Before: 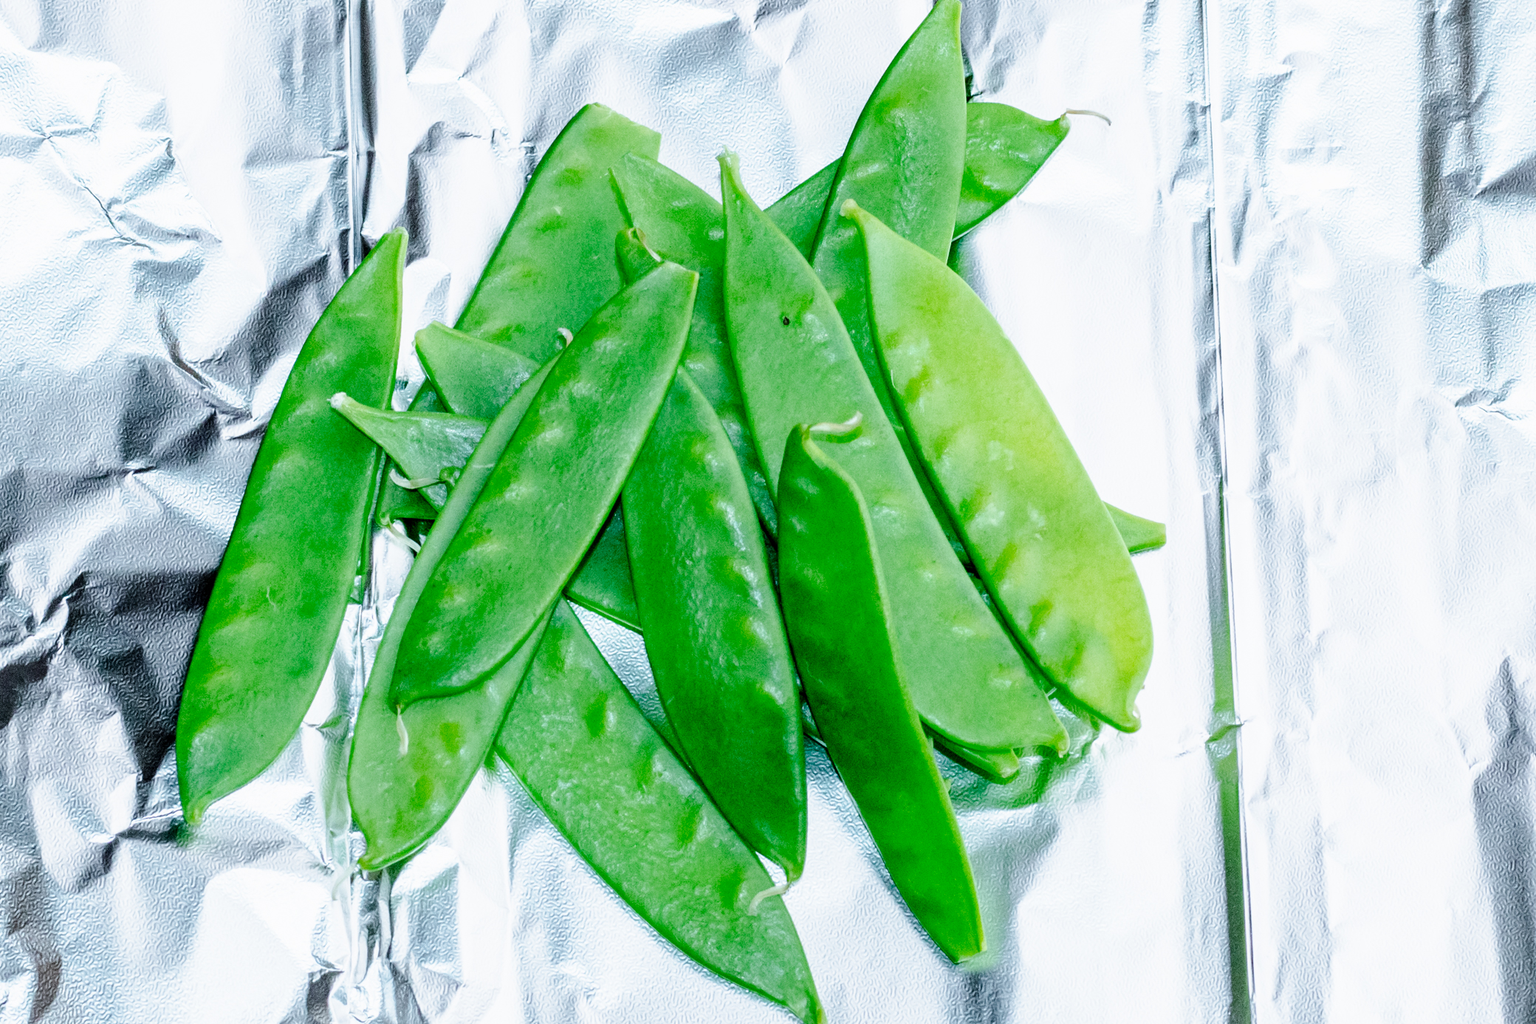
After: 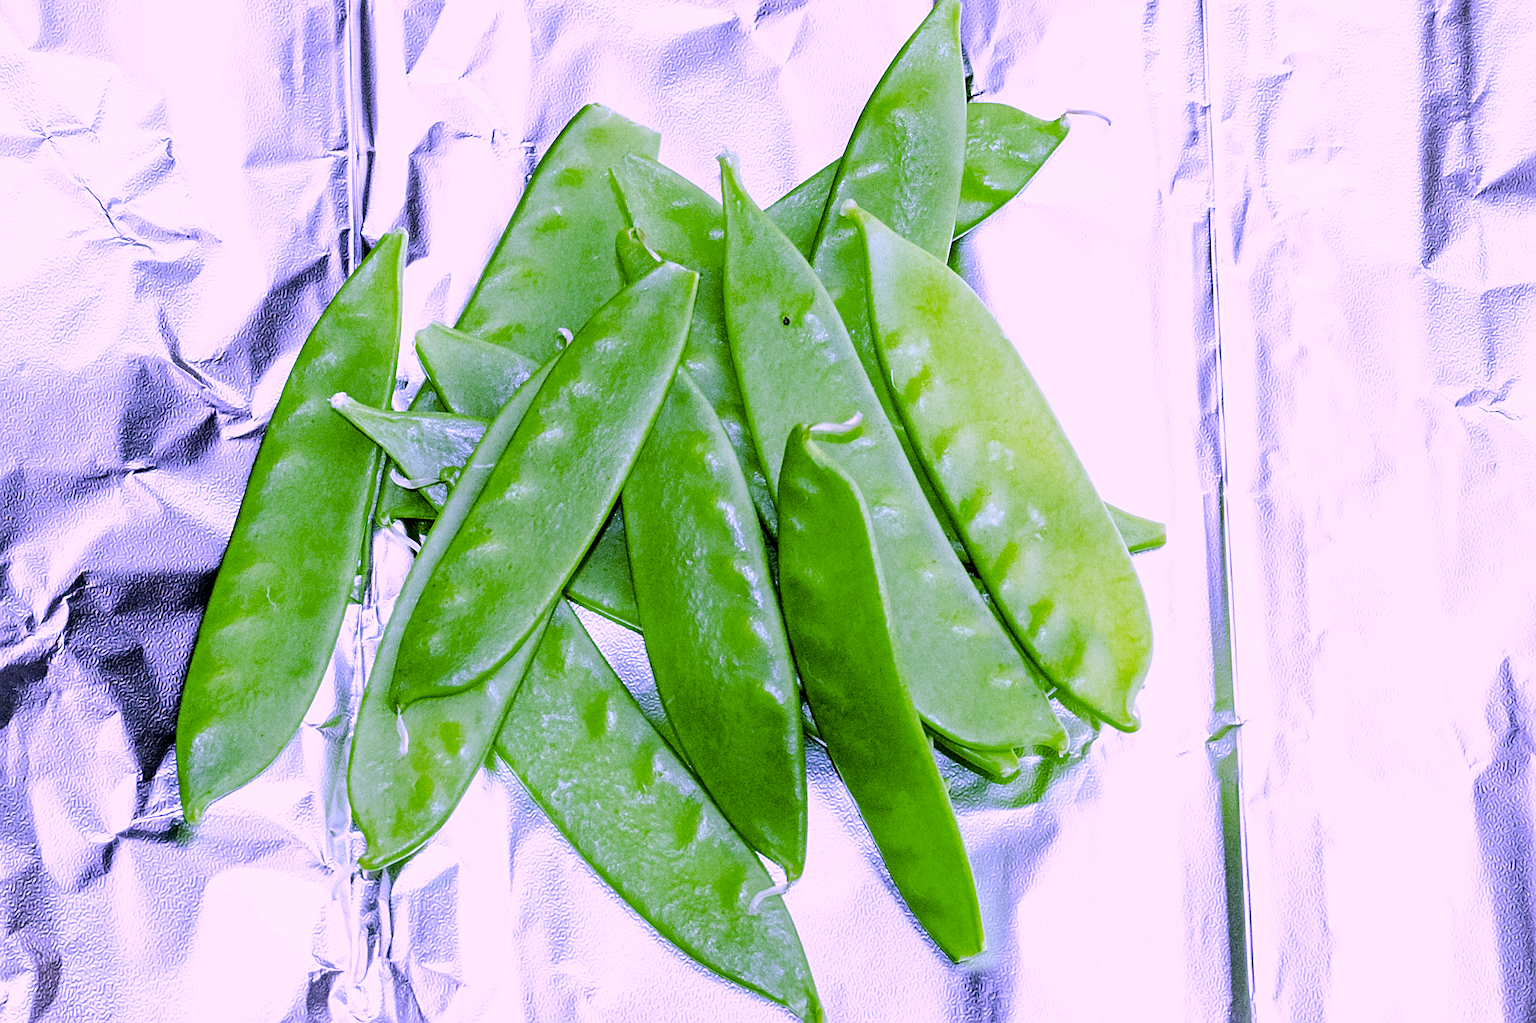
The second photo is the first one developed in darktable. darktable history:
color correction: highlights a* 21.16, highlights b* 19.61
white balance: red 0.766, blue 1.537
sharpen: on, module defaults
